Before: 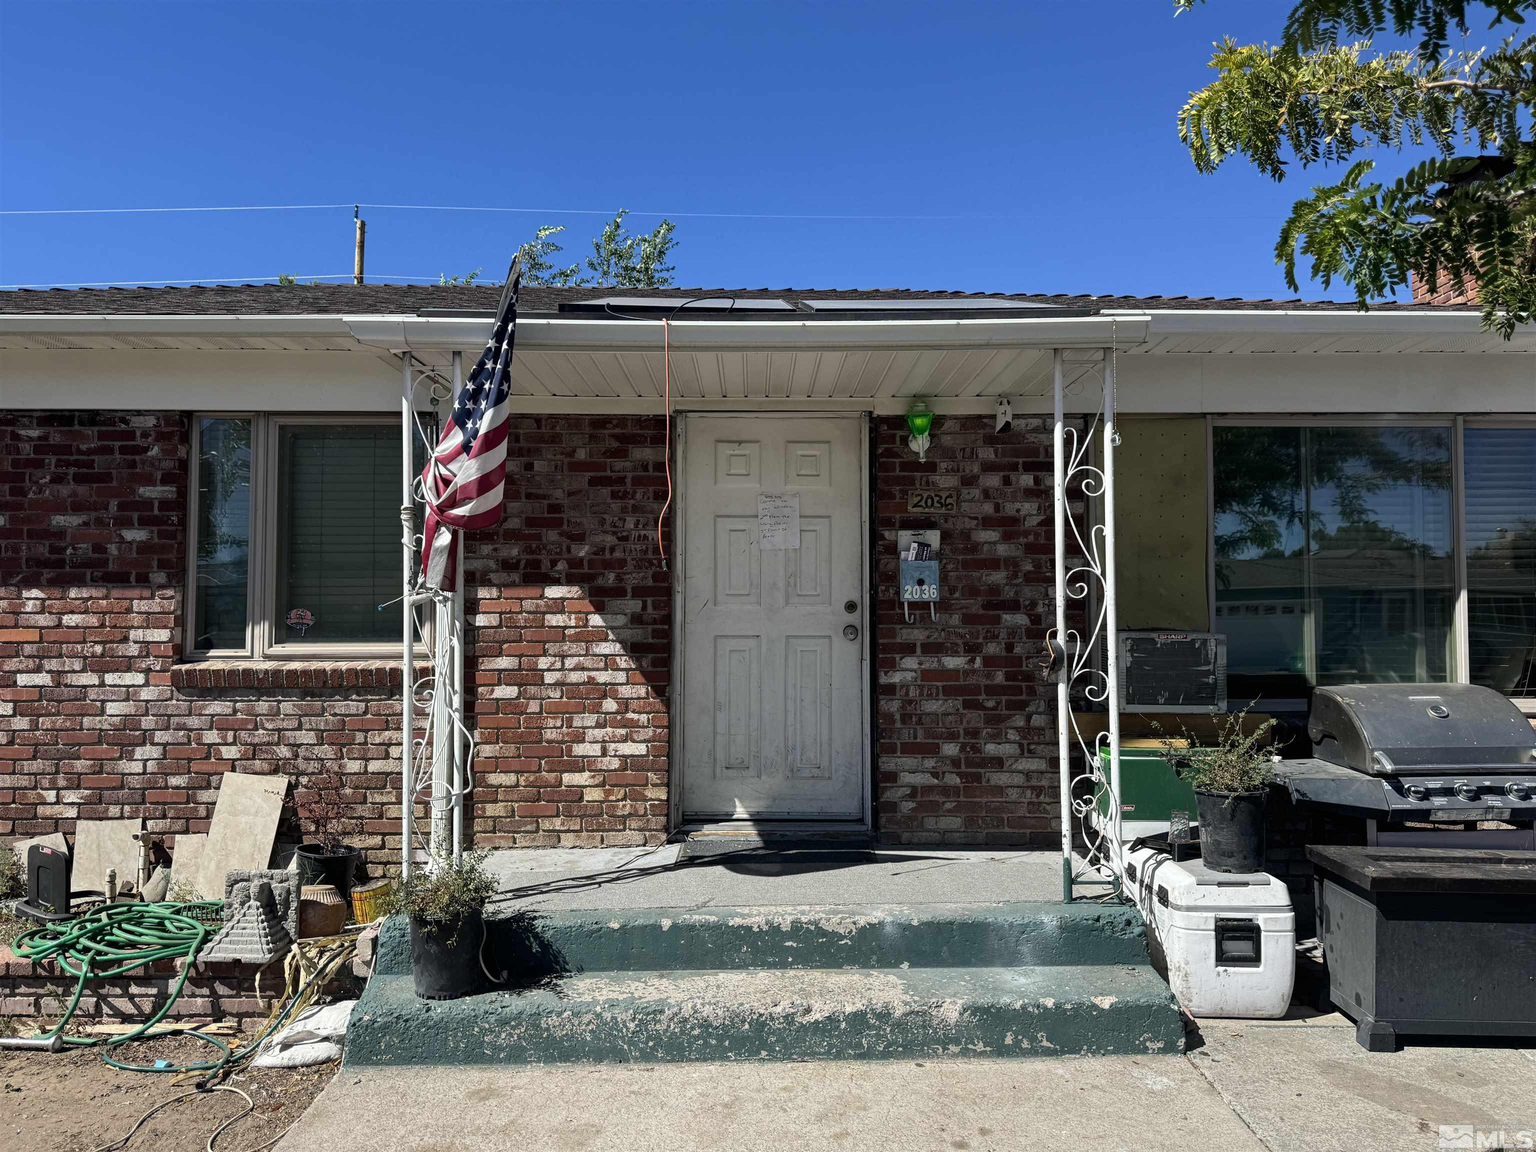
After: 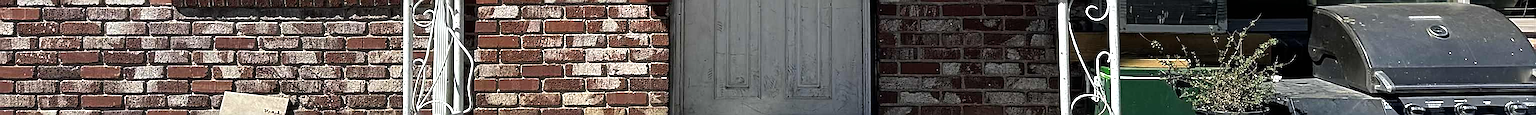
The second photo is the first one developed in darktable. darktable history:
color calibration: illuminant same as pipeline (D50), adaptation none (bypass), gamut compression 1.72
color balance: contrast 10%
crop and rotate: top 59.084%, bottom 30.916%
sharpen: amount 0.901
